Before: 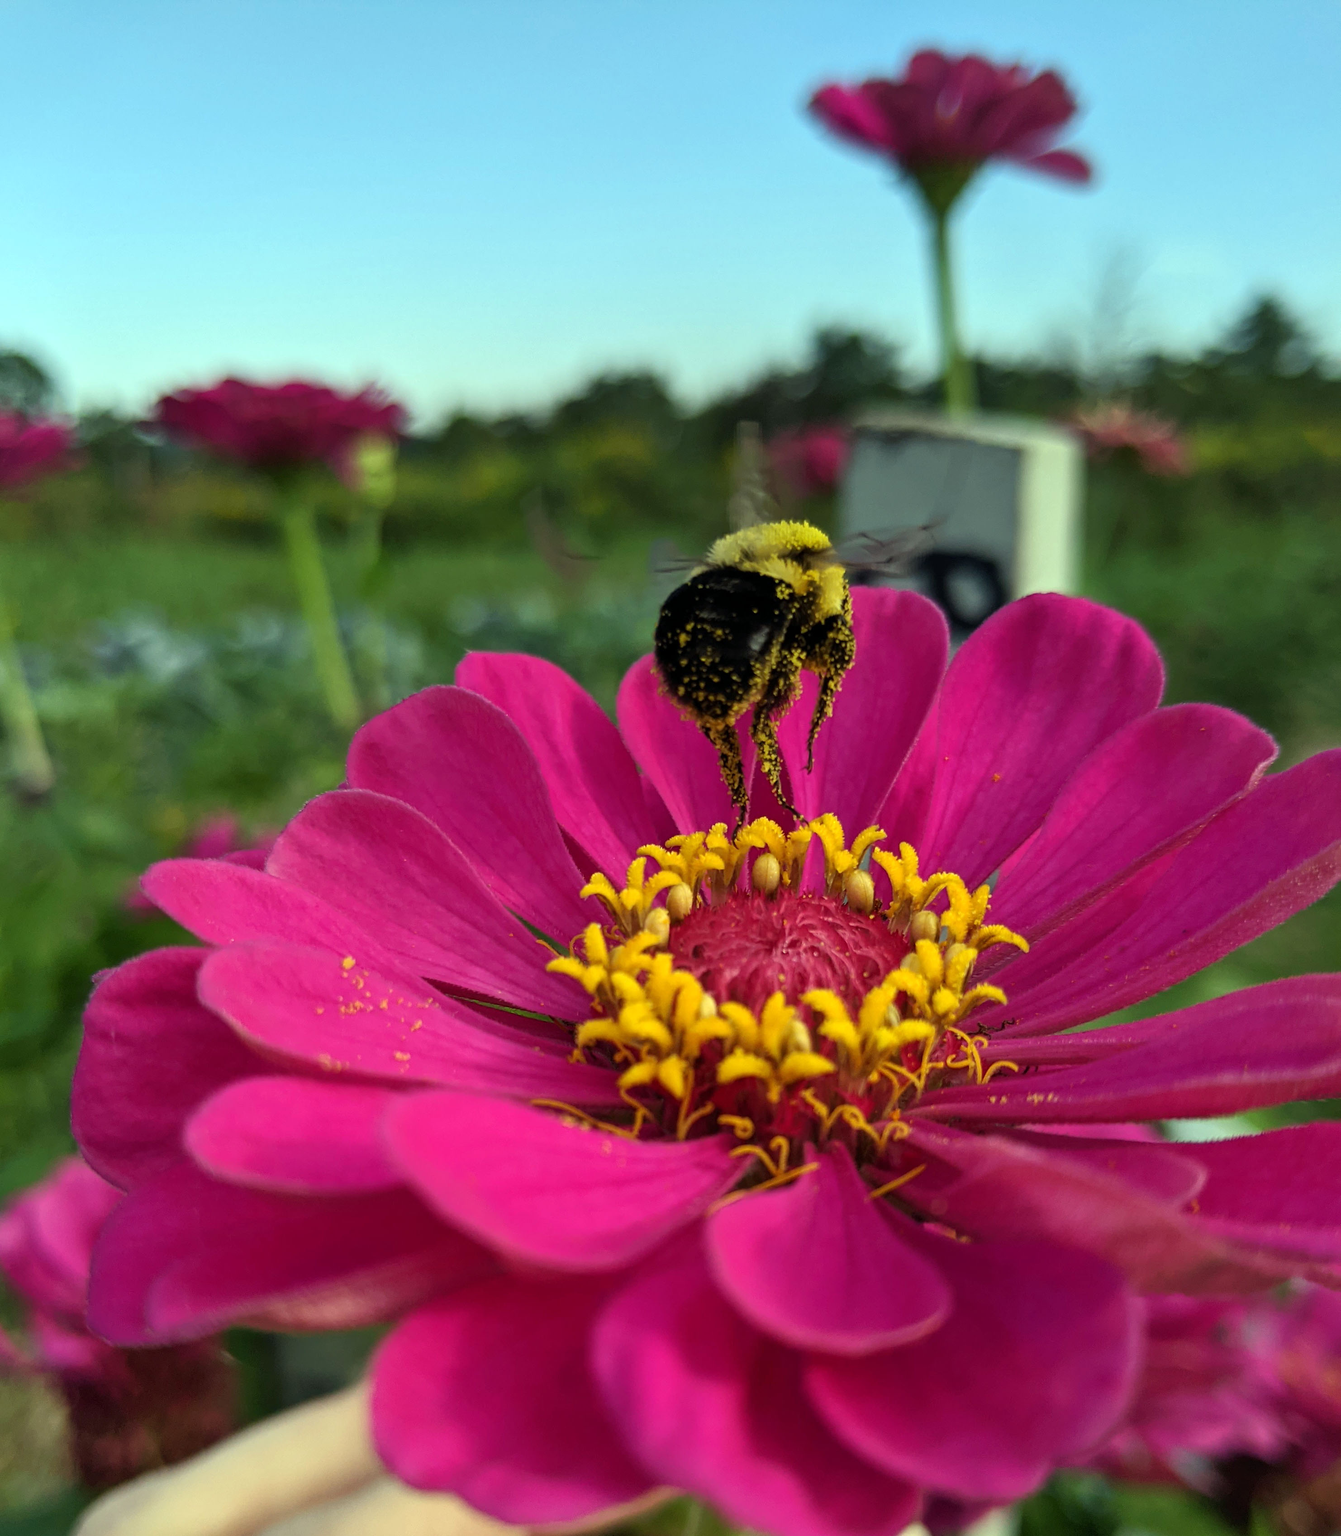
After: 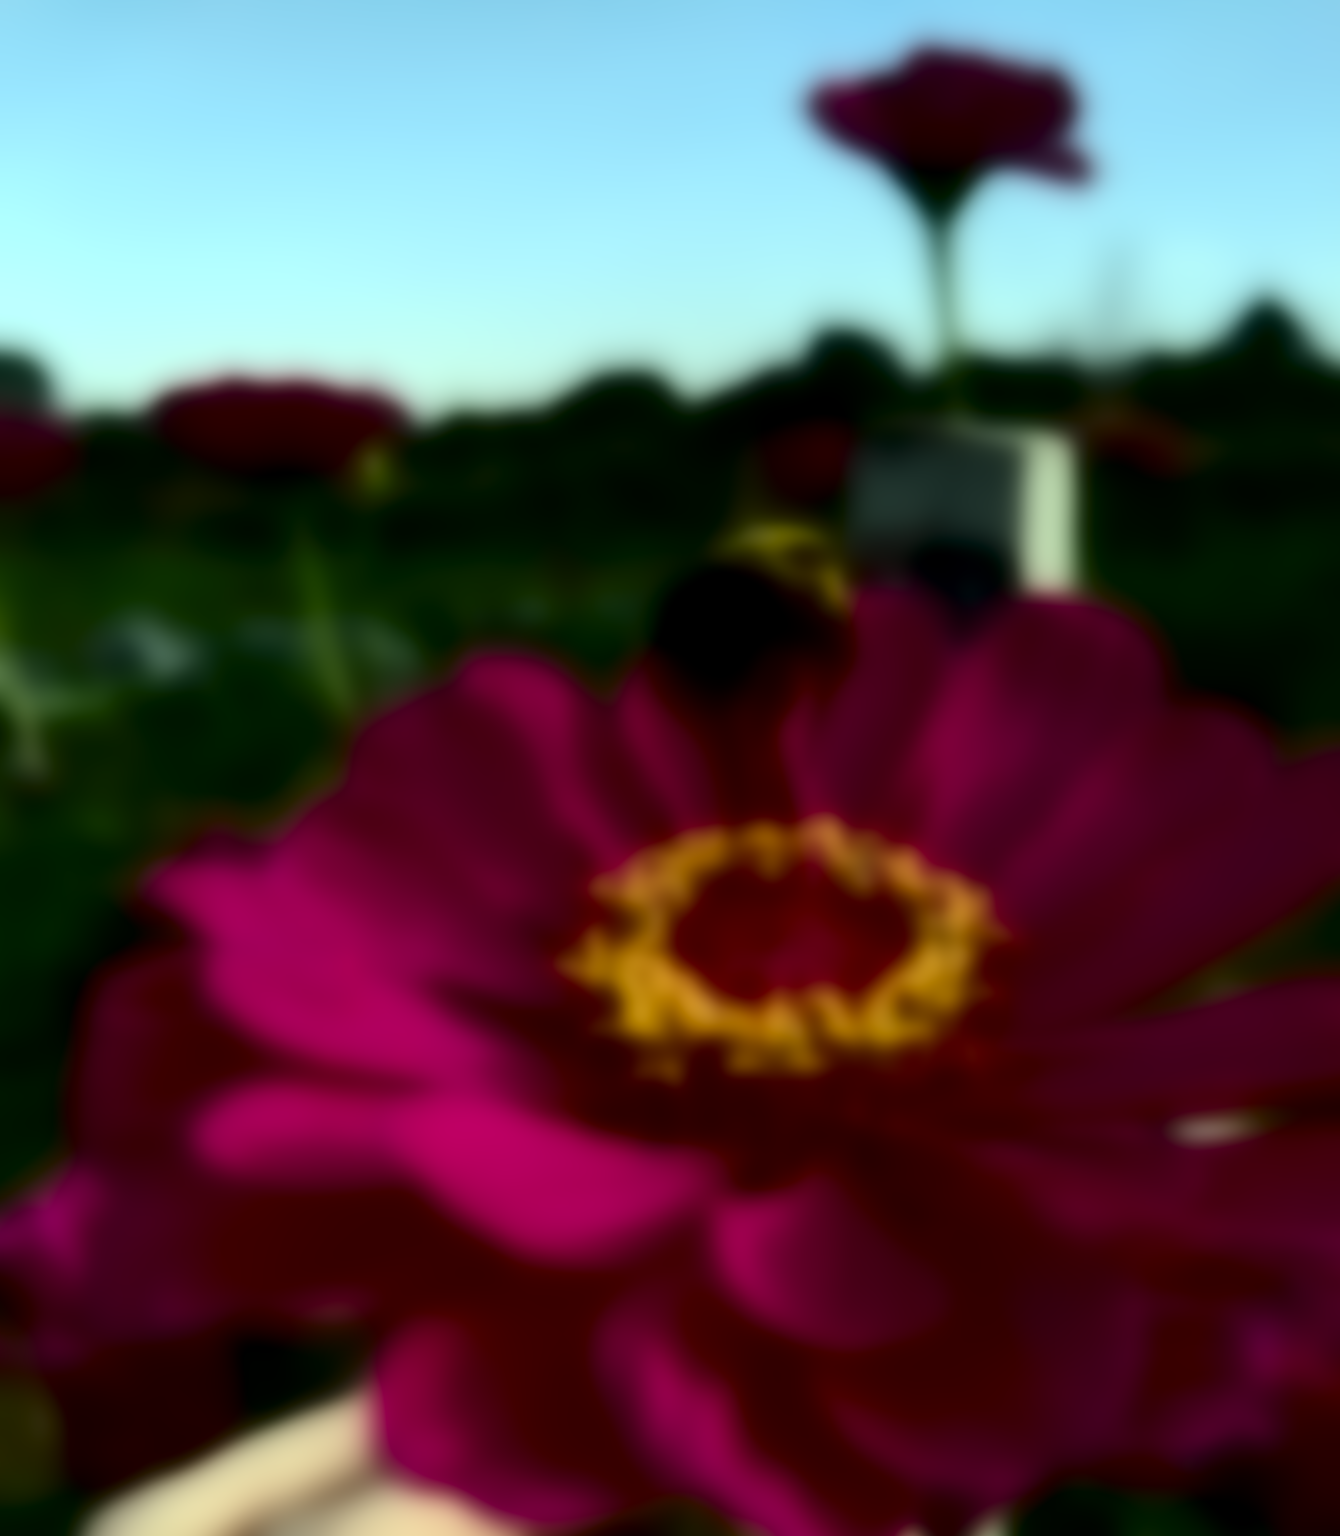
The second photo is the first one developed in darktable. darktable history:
lowpass: radius 31.92, contrast 1.72, brightness -0.98, saturation 0.94
local contrast: highlights 100%, shadows 100%, detail 120%, midtone range 0.2
white balance: red 1, blue 1
